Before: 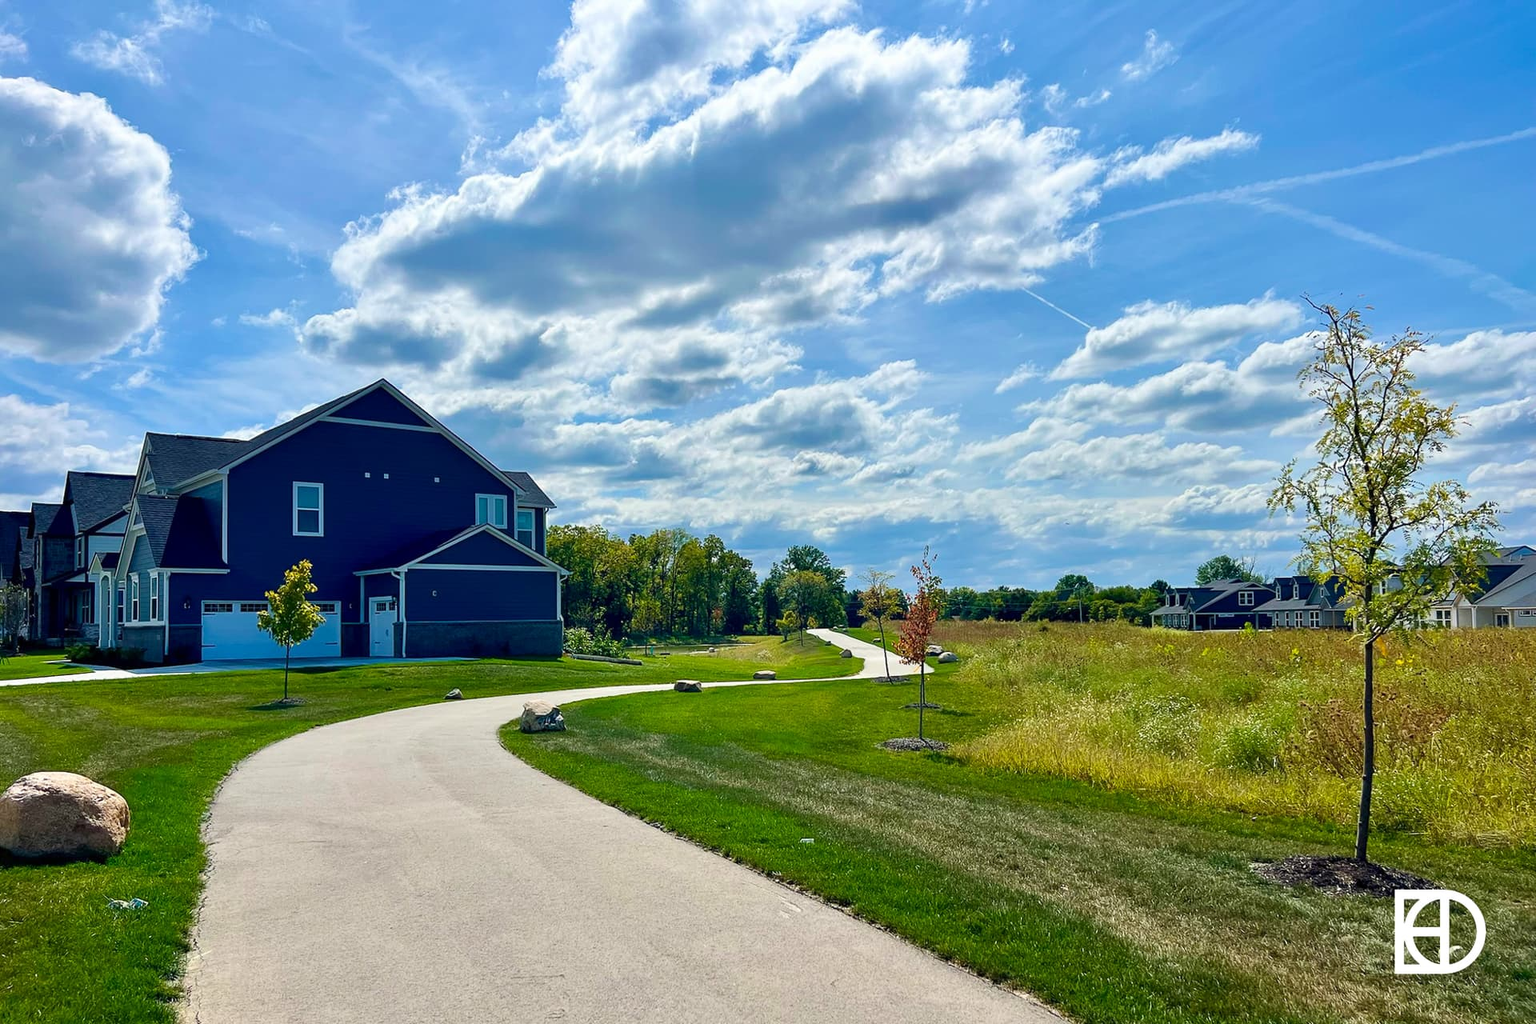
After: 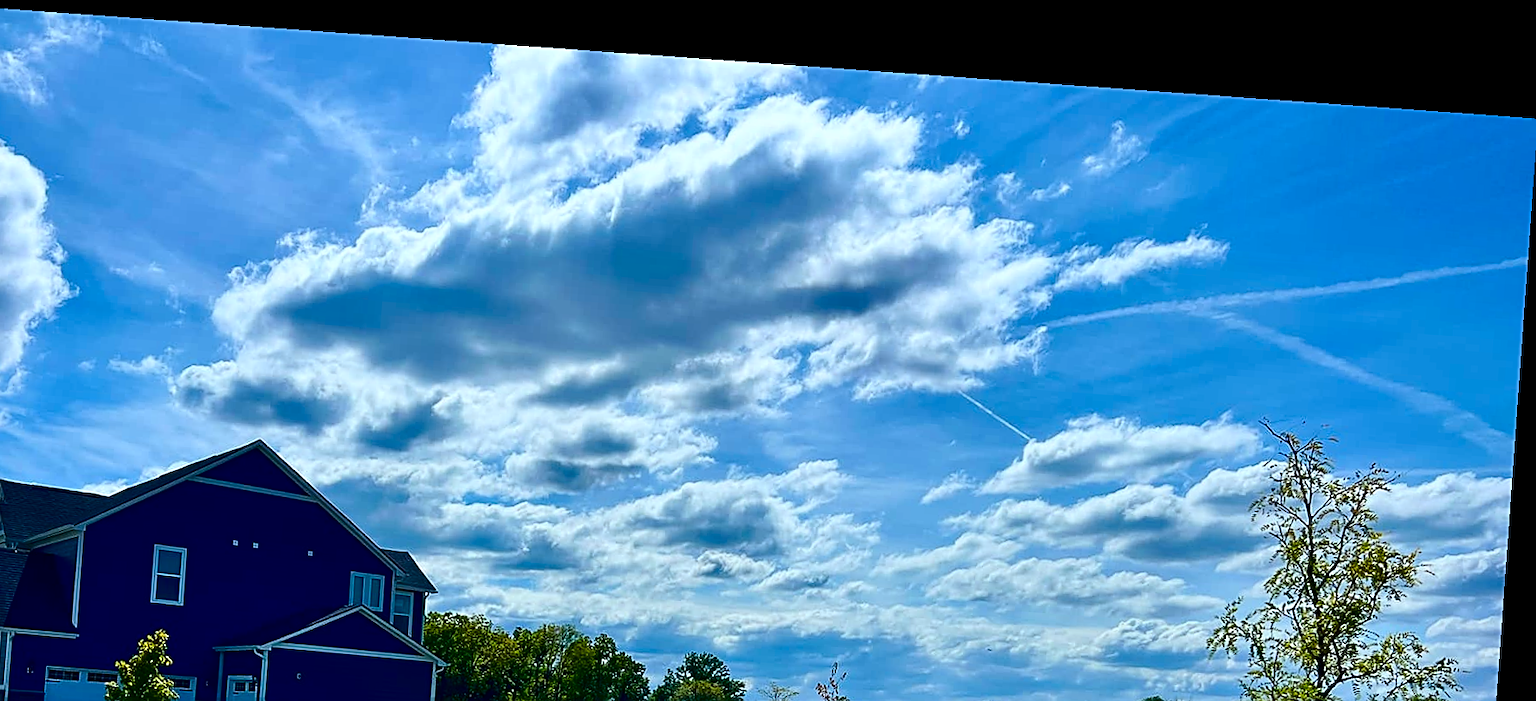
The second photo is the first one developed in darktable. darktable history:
crop and rotate: left 11.812%, bottom 42.776%
sharpen: on, module defaults
contrast brightness saturation: contrast 0.19, brightness -0.24, saturation 0.11
white balance: red 0.925, blue 1.046
rotate and perspective: rotation 4.1°, automatic cropping off
